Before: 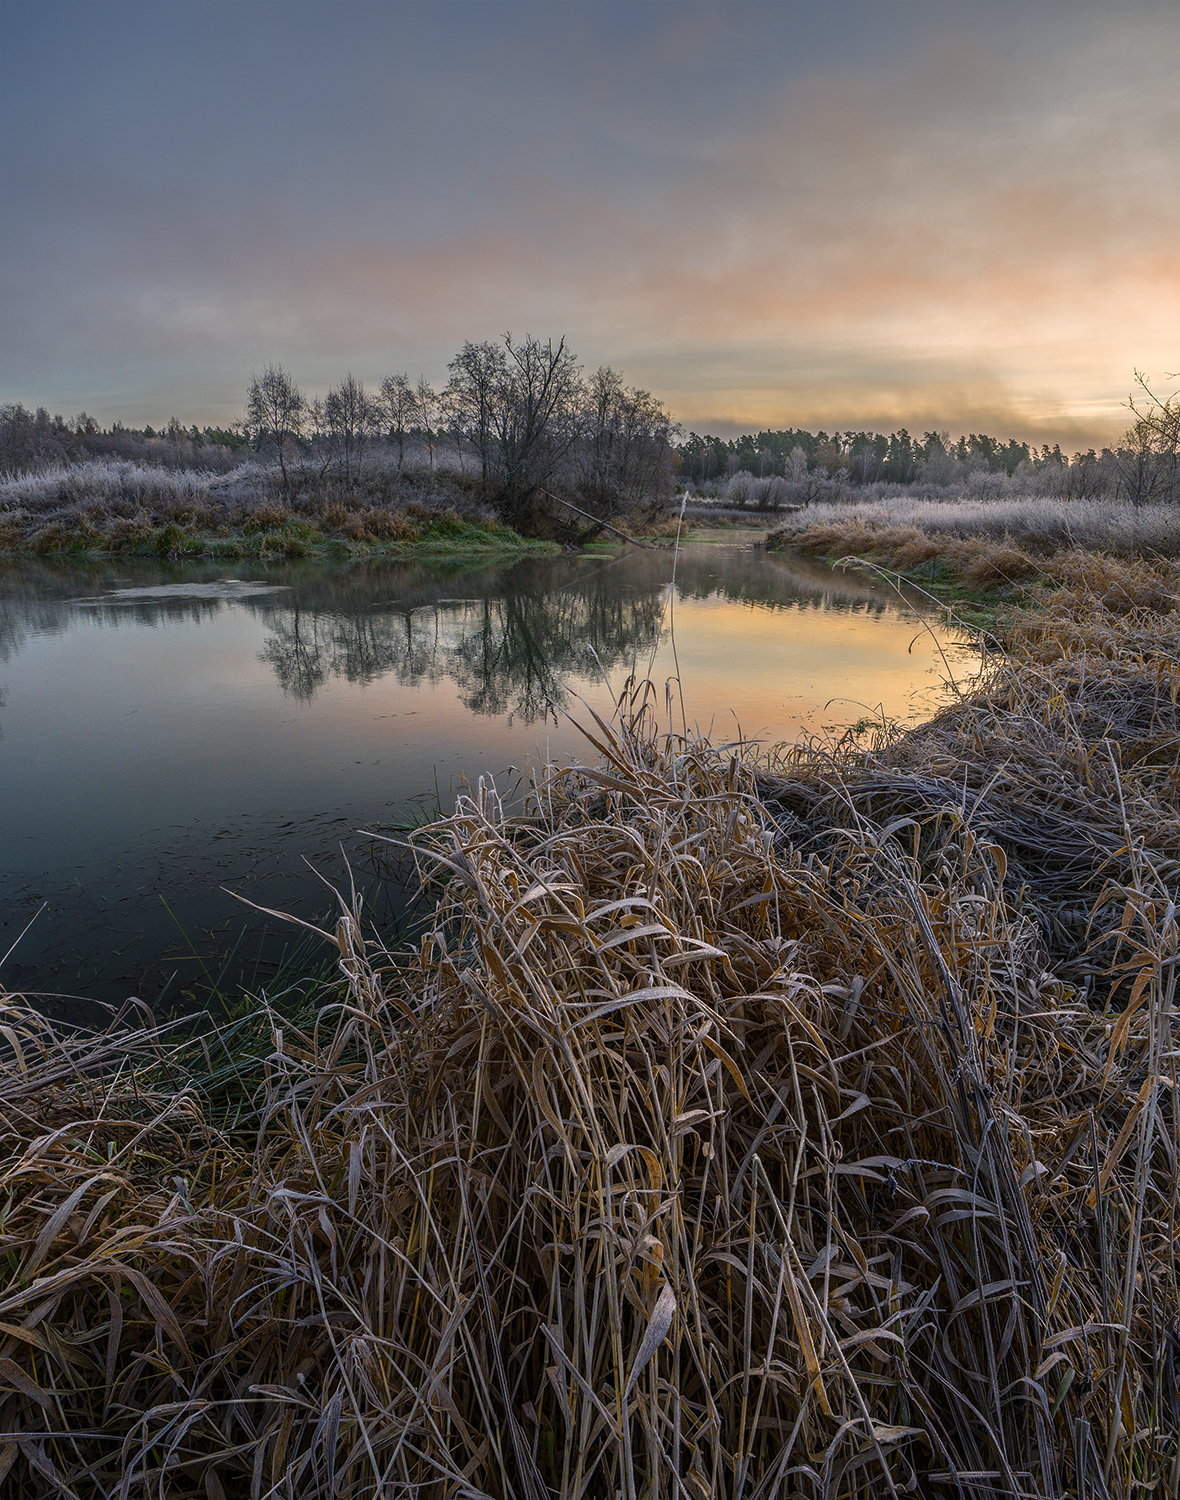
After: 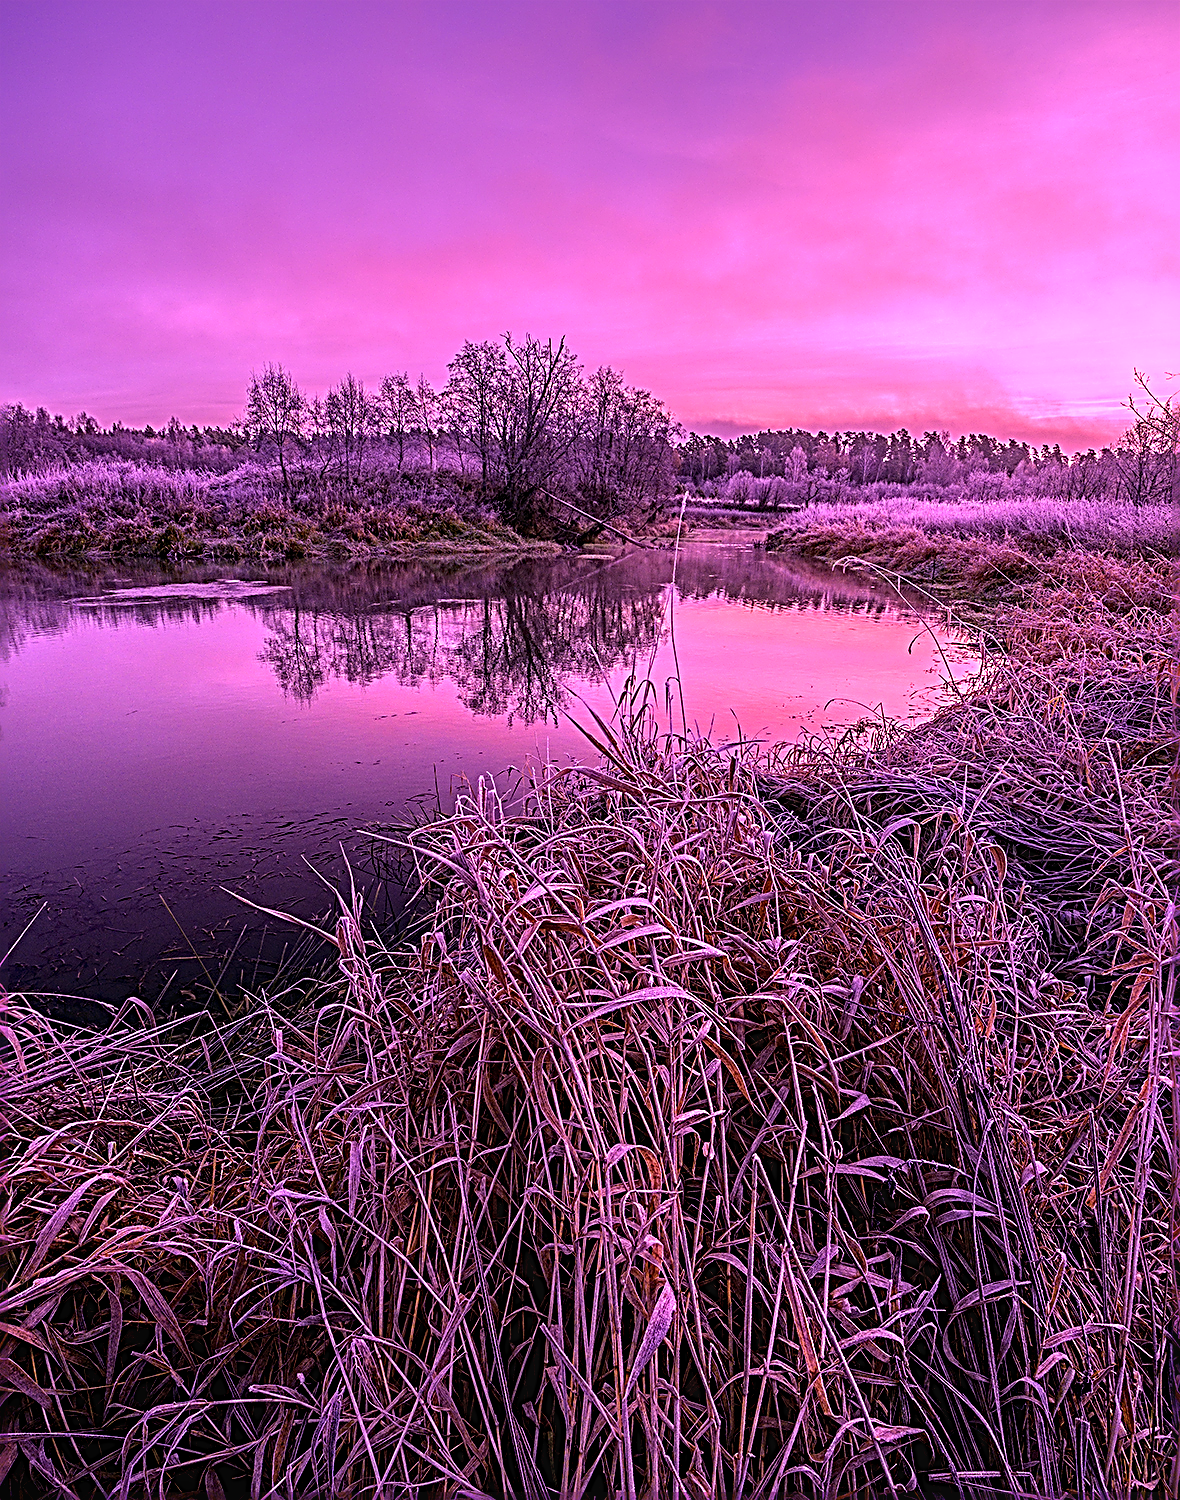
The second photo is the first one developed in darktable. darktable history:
exposure: black level correction 0.007, exposure 0.096 EV, compensate highlight preservation false
tone equalizer: -8 EV -0.387 EV, -7 EV -0.365 EV, -6 EV -0.352 EV, -5 EV -0.222 EV, -3 EV 0.231 EV, -2 EV 0.36 EV, -1 EV 0.407 EV, +0 EV 0.417 EV
sharpen: radius 3.191, amount 1.713
local contrast: detail 110%
color calibration: gray › normalize channels true, illuminant custom, x 0.261, y 0.519, temperature 7039.15 K, gamut compression 0.007
